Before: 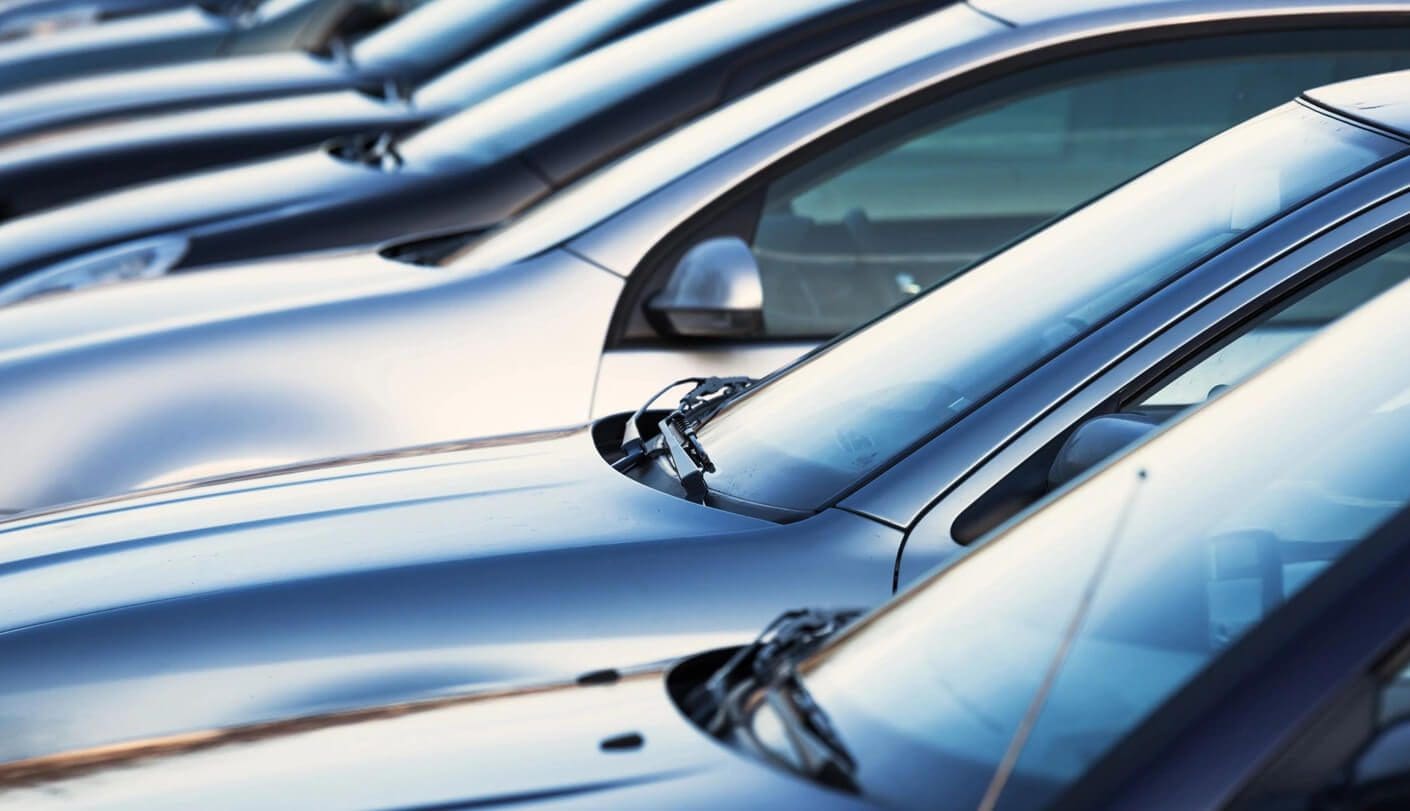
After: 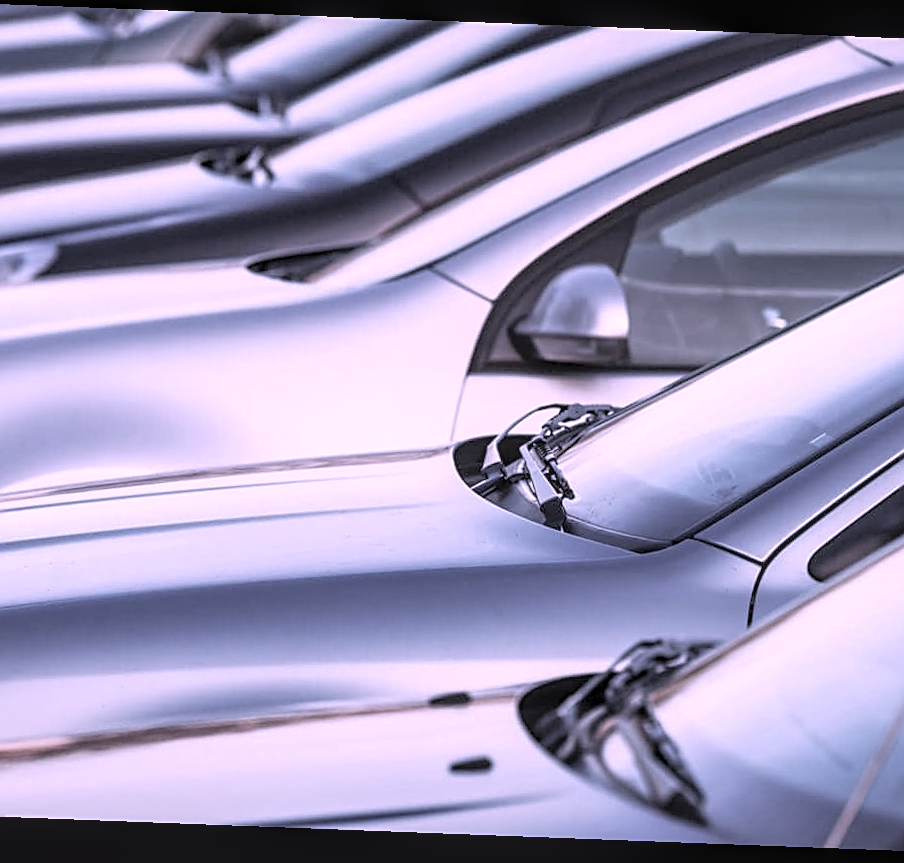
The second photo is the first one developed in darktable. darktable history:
tone equalizer: on, module defaults
sharpen: on, module defaults
contrast brightness saturation: brightness 0.18, saturation -0.5
rotate and perspective: rotation 2.17°, automatic cropping off
crop: left 10.644%, right 26.528%
color correction: highlights a* 15.46, highlights b* -20.56
local contrast: on, module defaults
